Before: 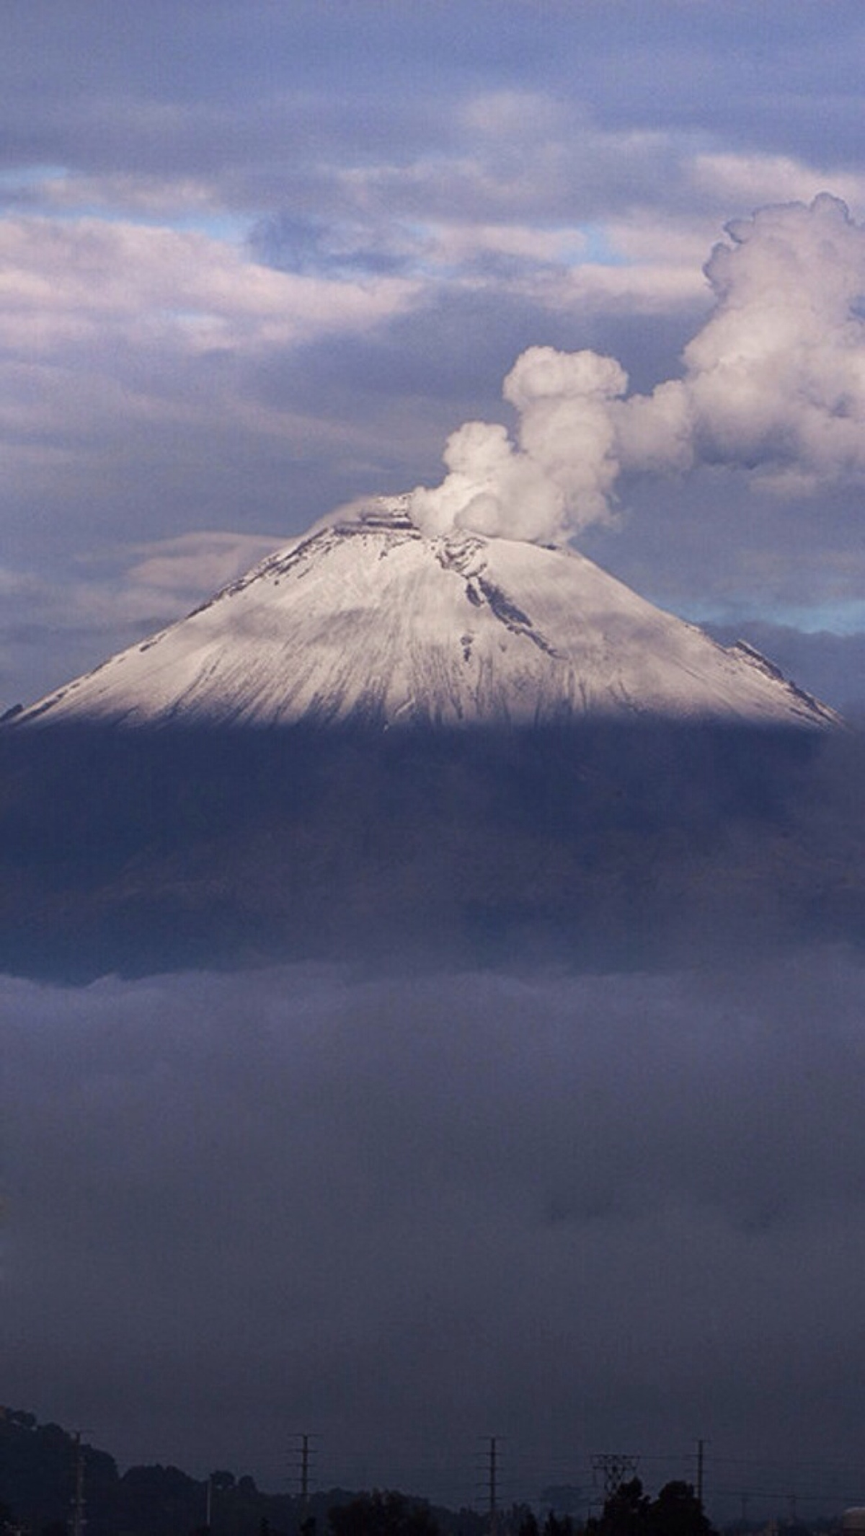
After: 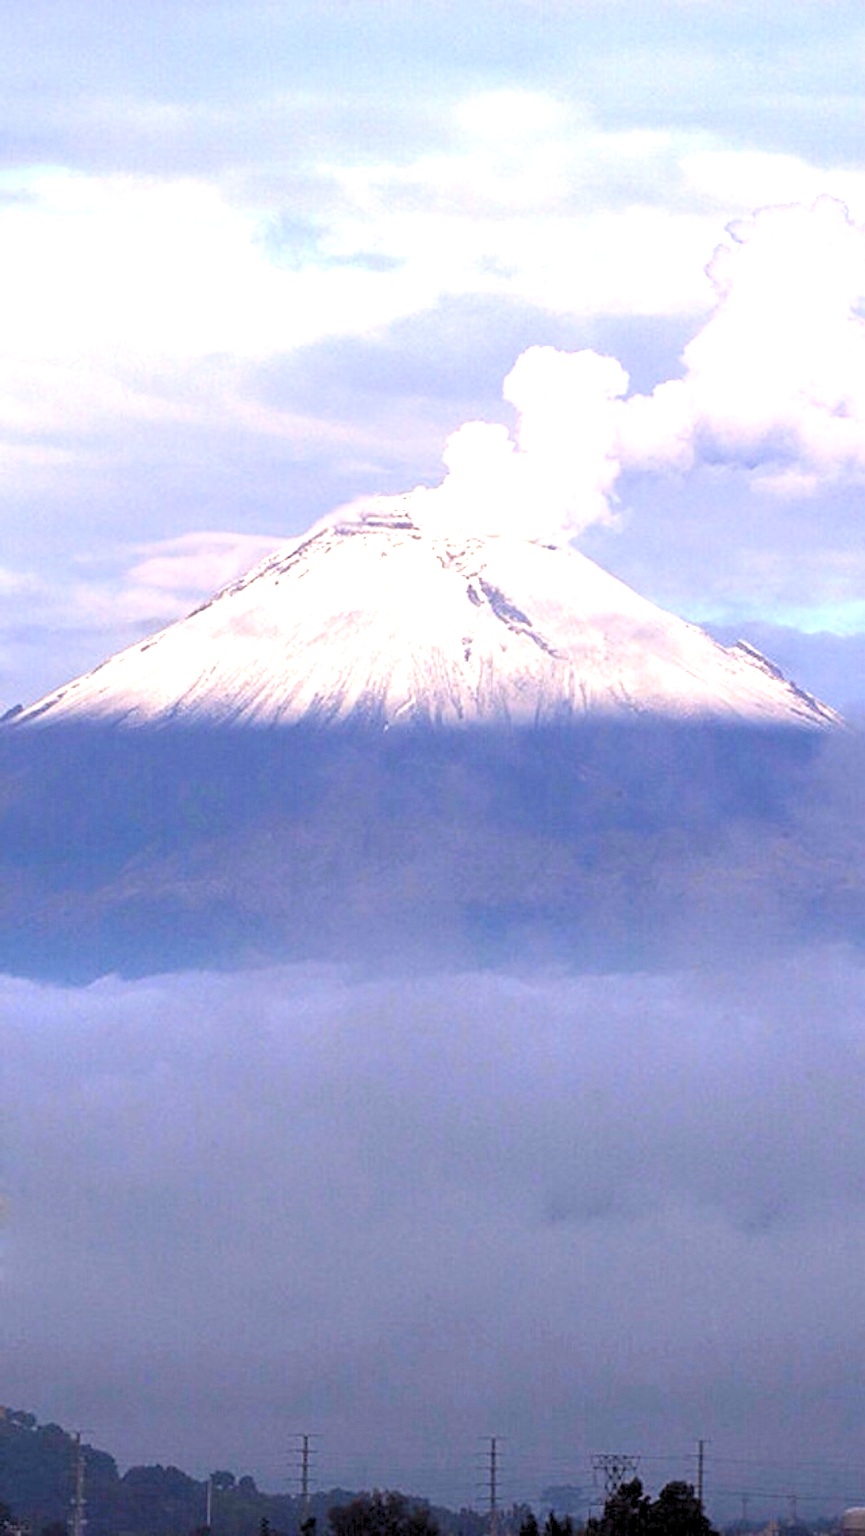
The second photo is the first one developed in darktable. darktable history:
sharpen: radius 1.864, amount 0.398, threshold 1.271
levels: levels [0.036, 0.364, 0.827]
exposure: black level correction 0, exposure 0.95 EV, compensate exposure bias true, compensate highlight preservation false
